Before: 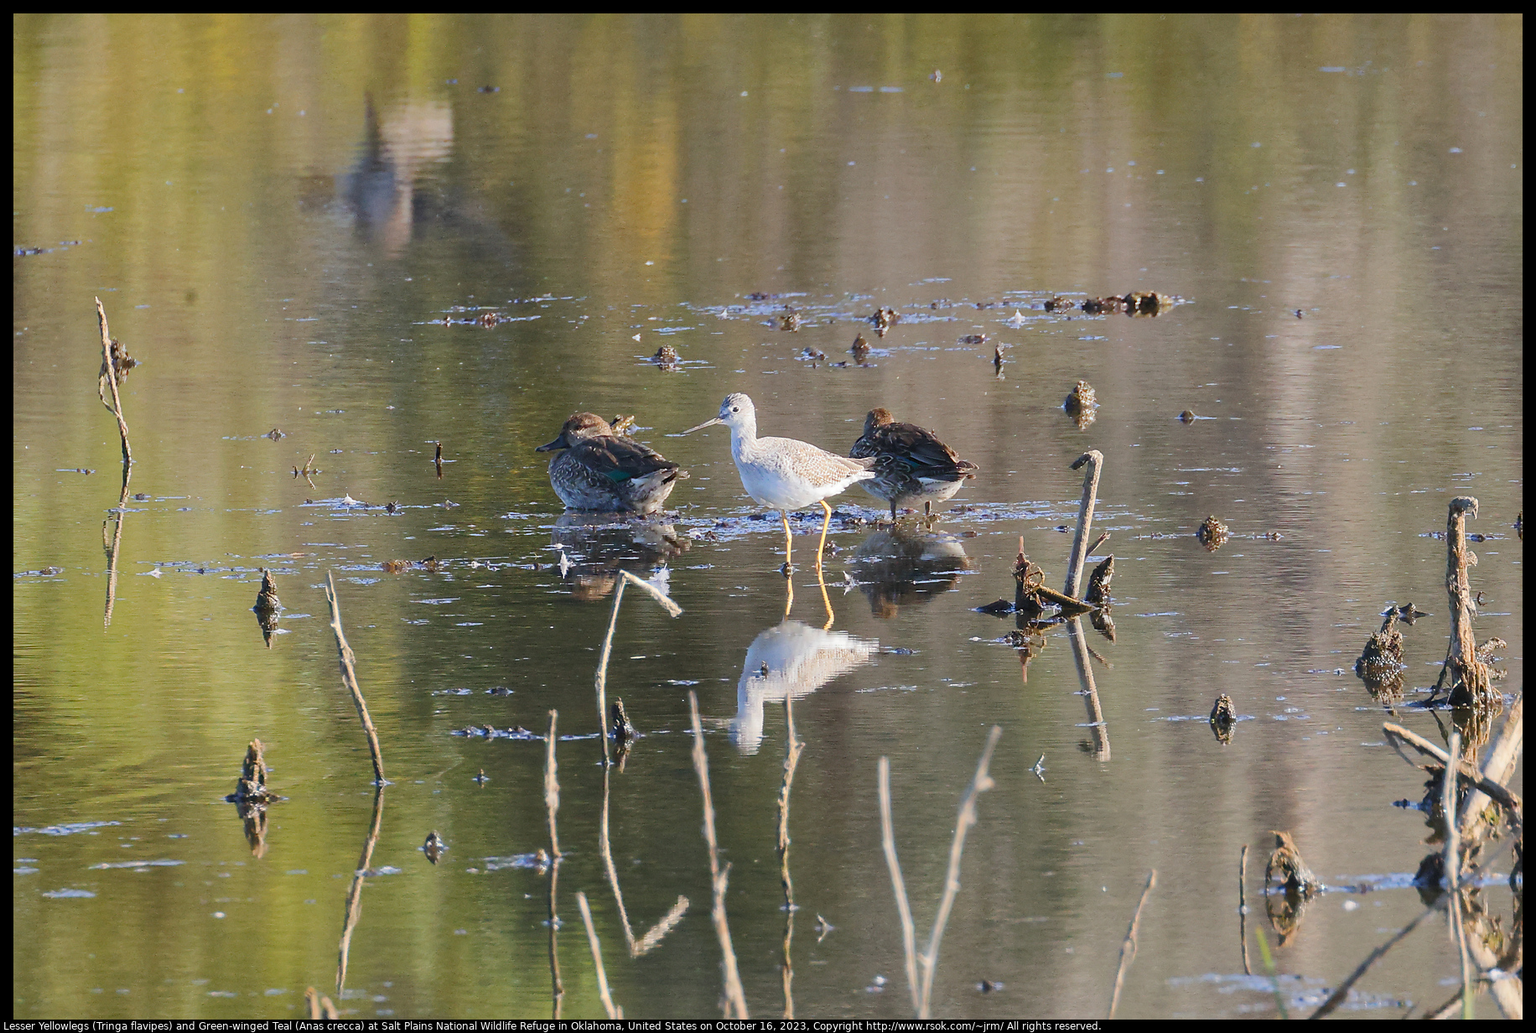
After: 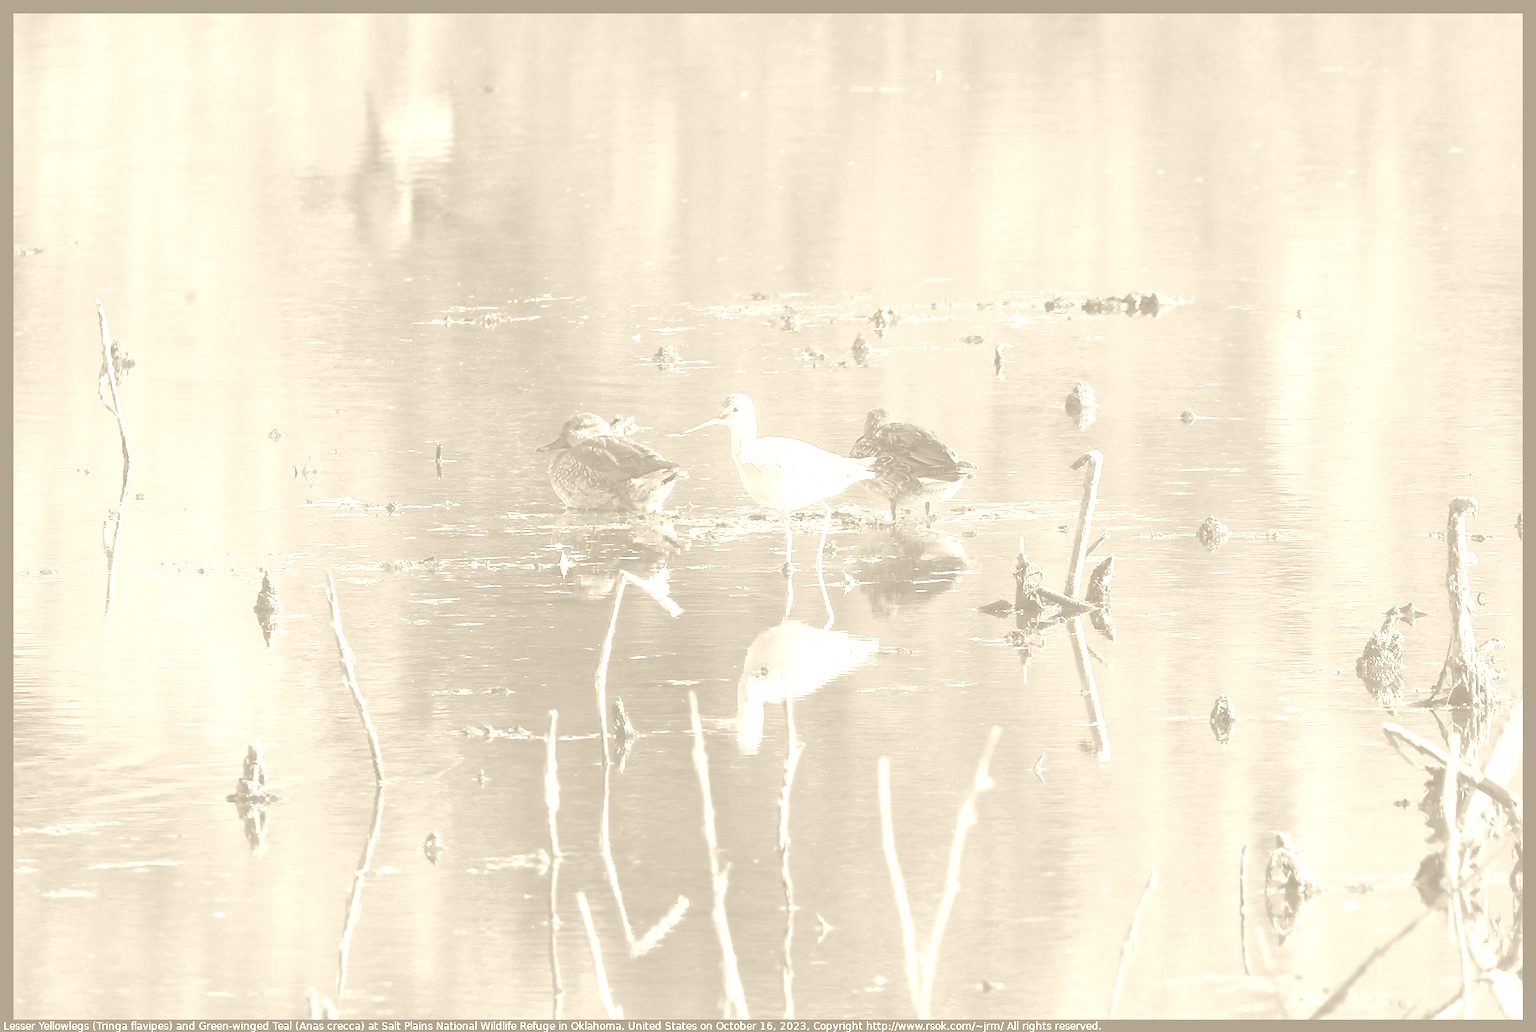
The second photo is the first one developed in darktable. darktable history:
colorize: hue 36°, saturation 71%, lightness 80.79%
tone equalizer: on, module defaults
